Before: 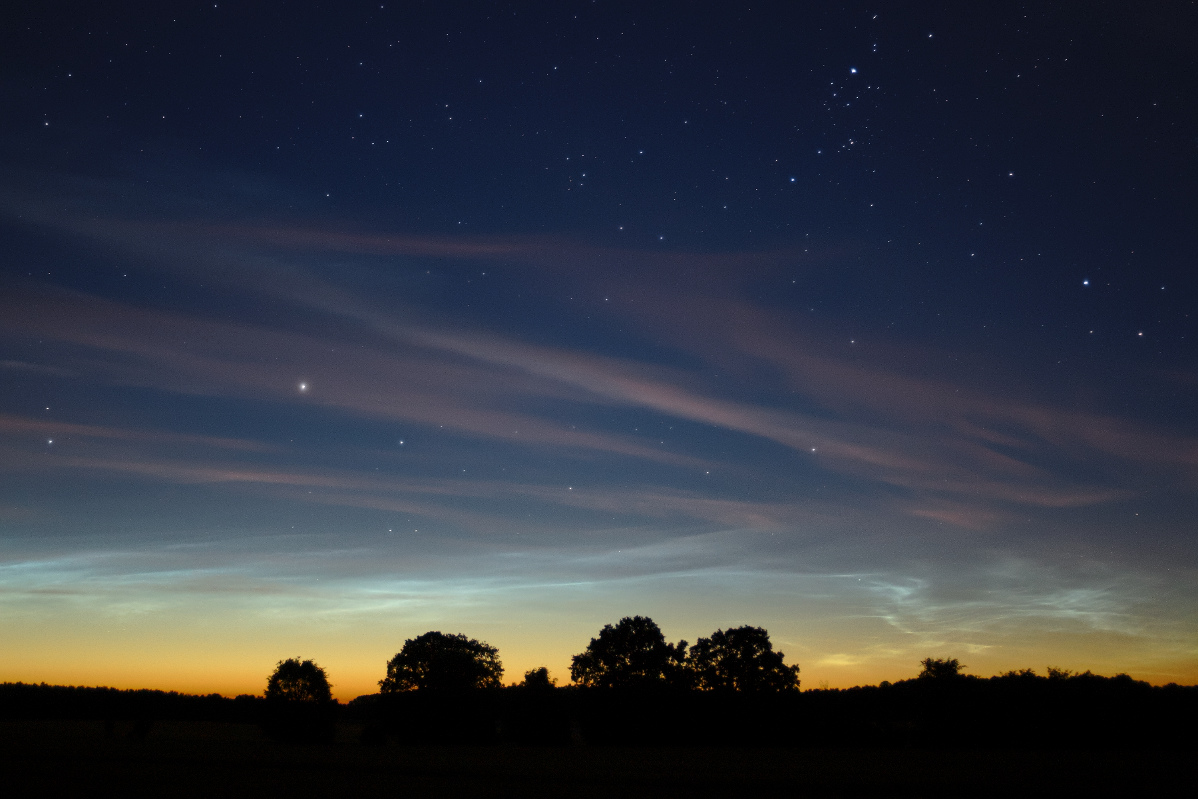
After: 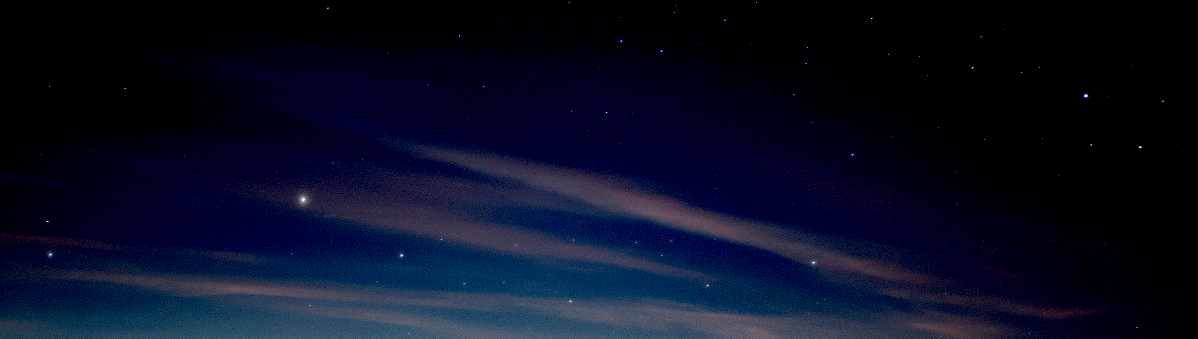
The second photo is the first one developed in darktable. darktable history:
tone equalizer: -8 EV -0.726 EV, -7 EV -0.737 EV, -6 EV -0.562 EV, -5 EV -0.393 EV, -3 EV 0.402 EV, -2 EV 0.6 EV, -1 EV 0.685 EV, +0 EV 0.735 EV
exposure: black level correction 0.055, exposure -0.037 EV, compensate highlight preservation false
crop and rotate: top 23.522%, bottom 33.948%
